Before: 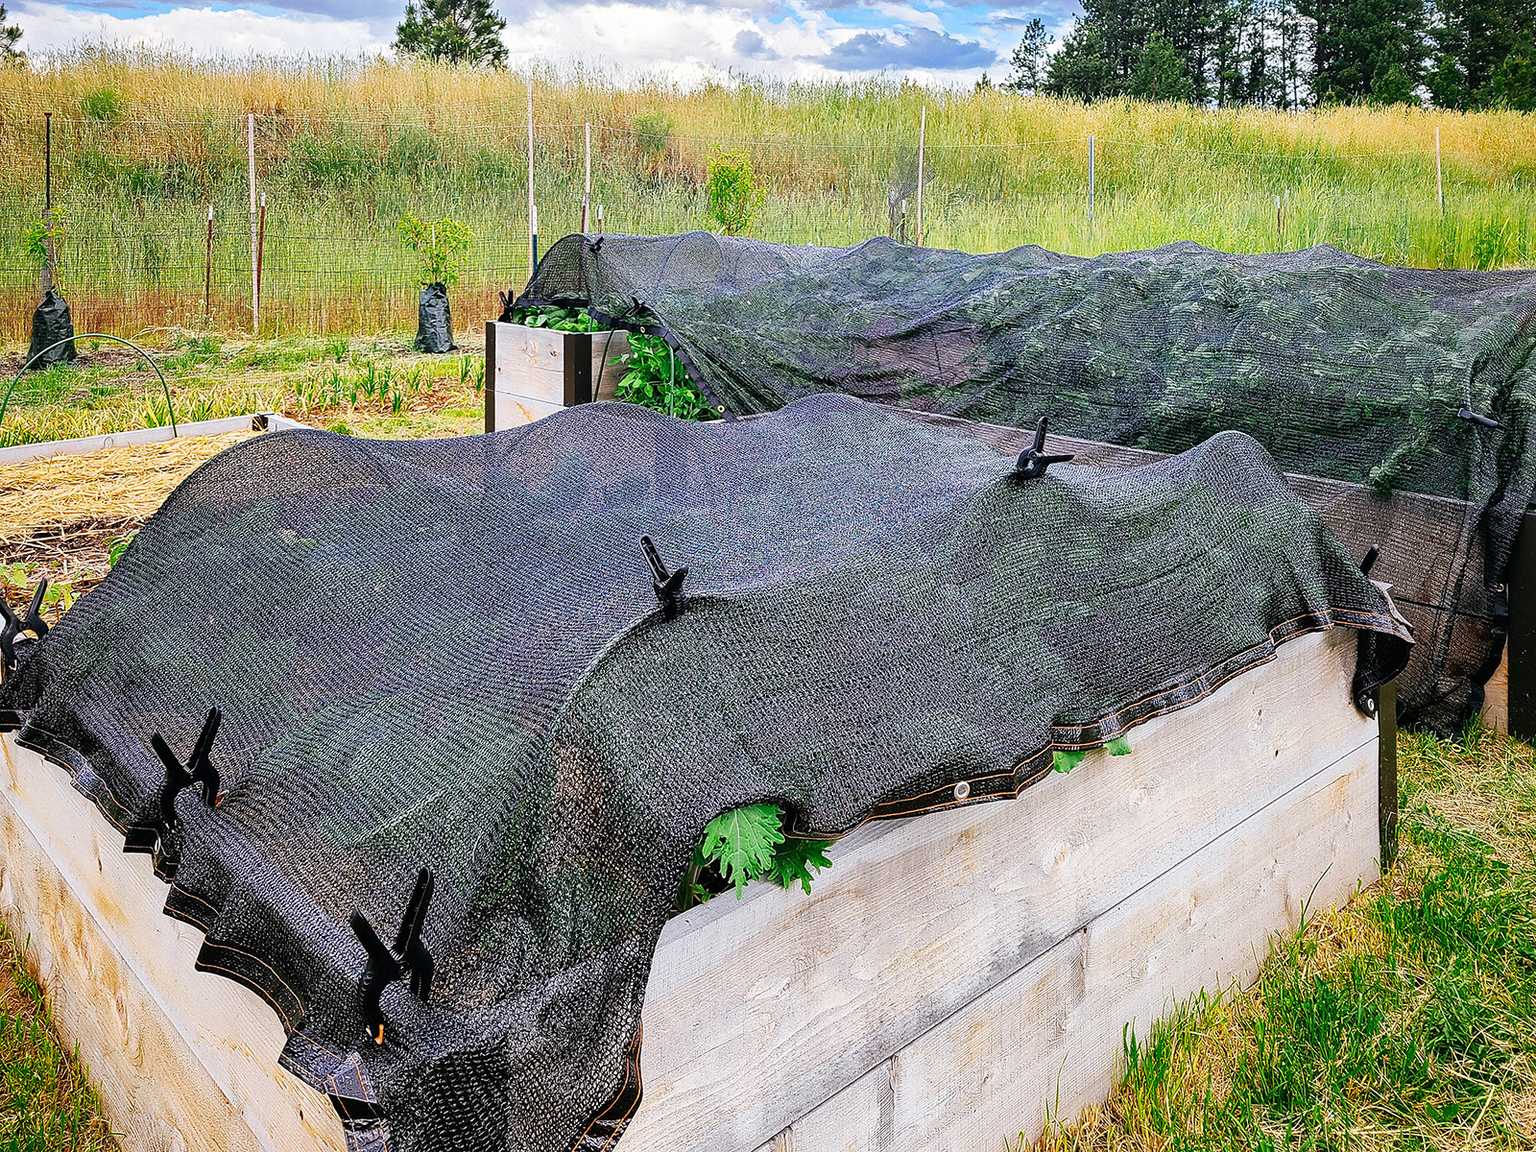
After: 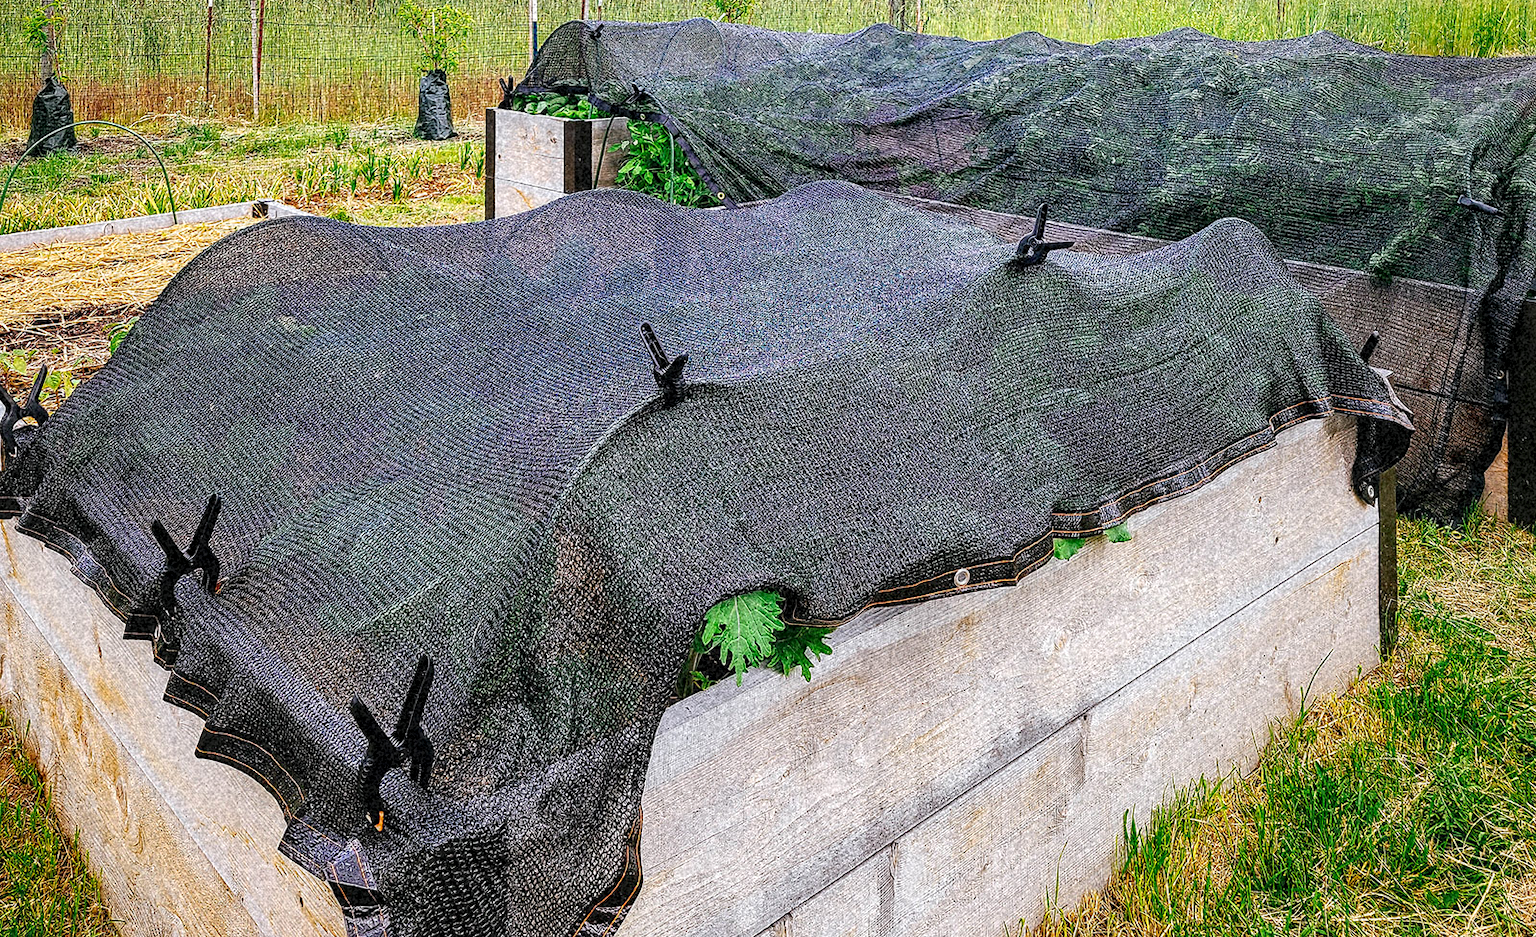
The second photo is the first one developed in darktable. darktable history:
local contrast: on, module defaults
grain: coarseness 46.9 ISO, strength 50.21%, mid-tones bias 0%
crop and rotate: top 18.507%
